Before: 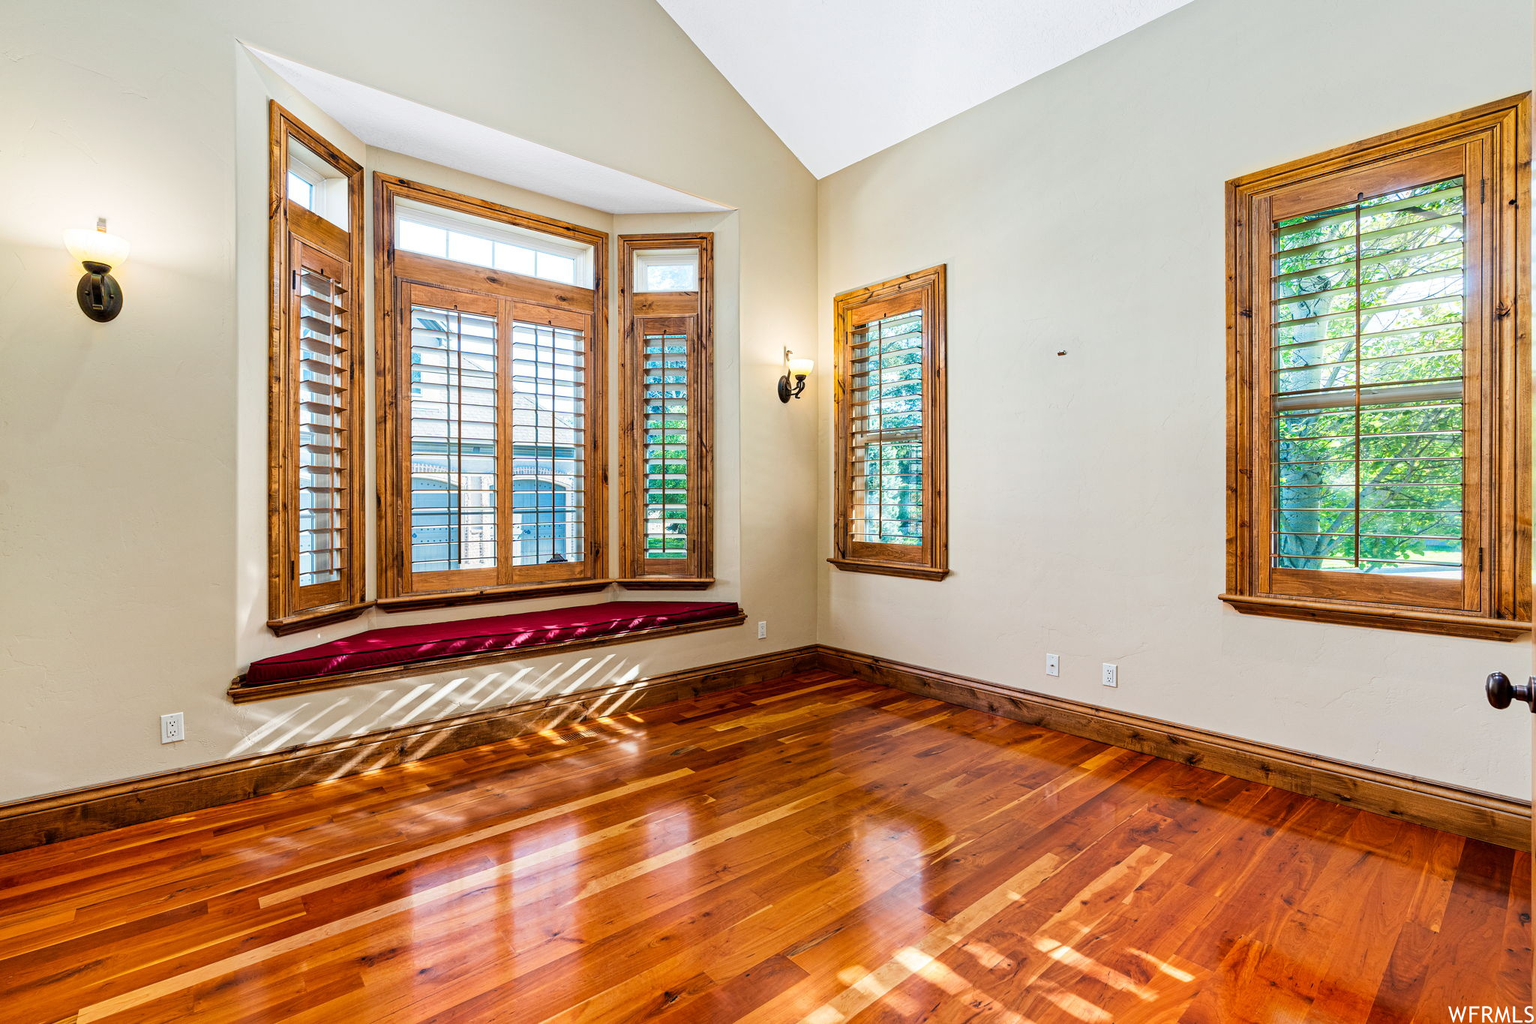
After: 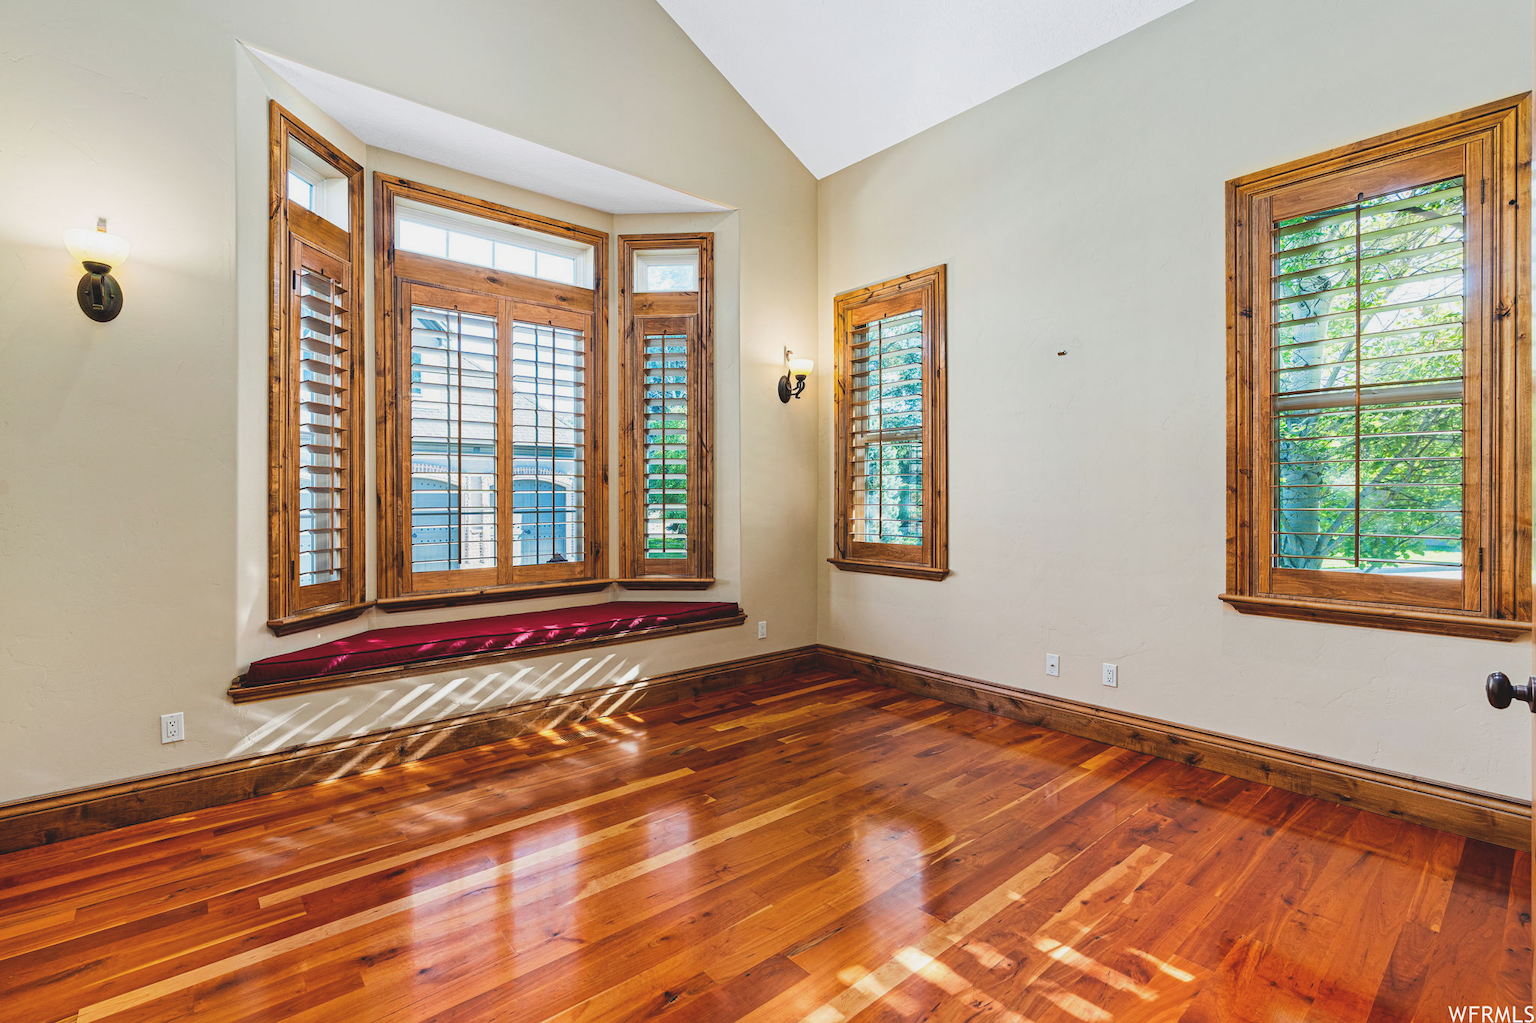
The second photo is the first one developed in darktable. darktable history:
exposure: black level correction -0.013, exposure -0.19 EV, compensate highlight preservation false
